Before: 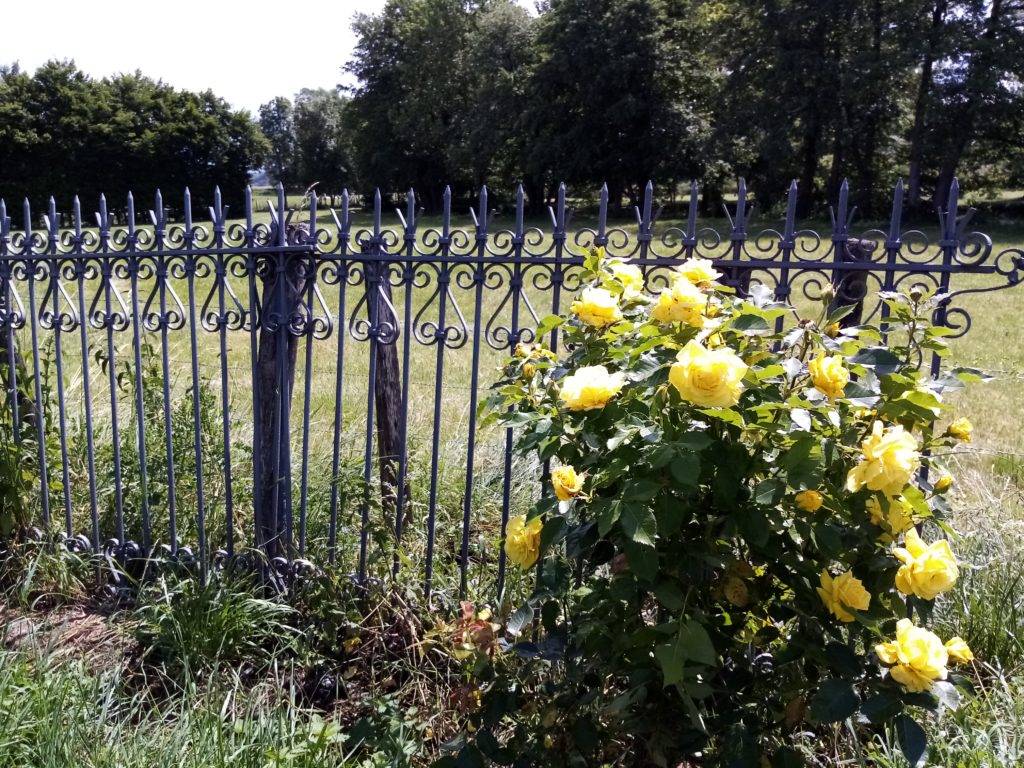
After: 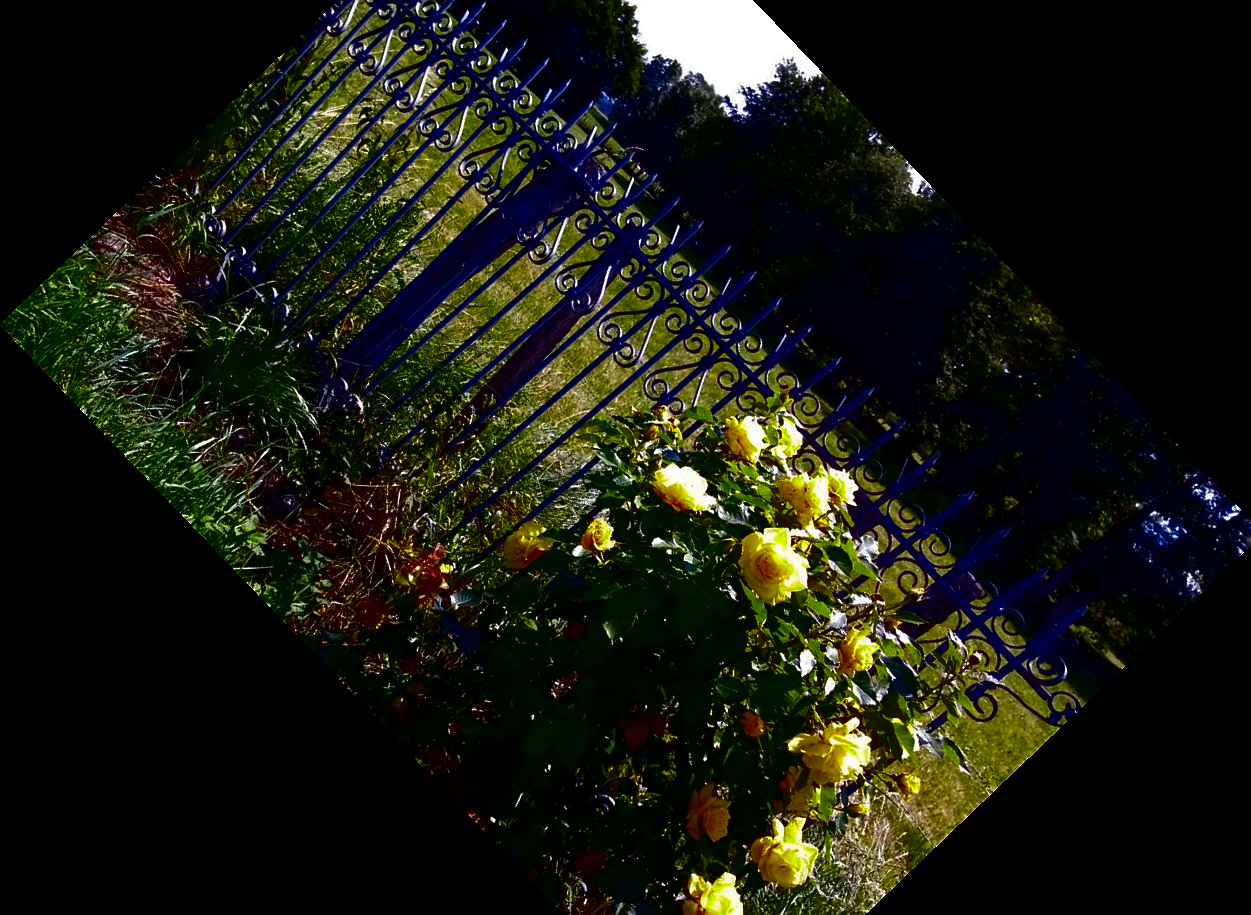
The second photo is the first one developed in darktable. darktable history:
crop and rotate: angle -46.26°, top 16.234%, right 0.912%, bottom 11.704%
sharpen: radius 1
contrast brightness saturation: brightness -1, saturation 1
